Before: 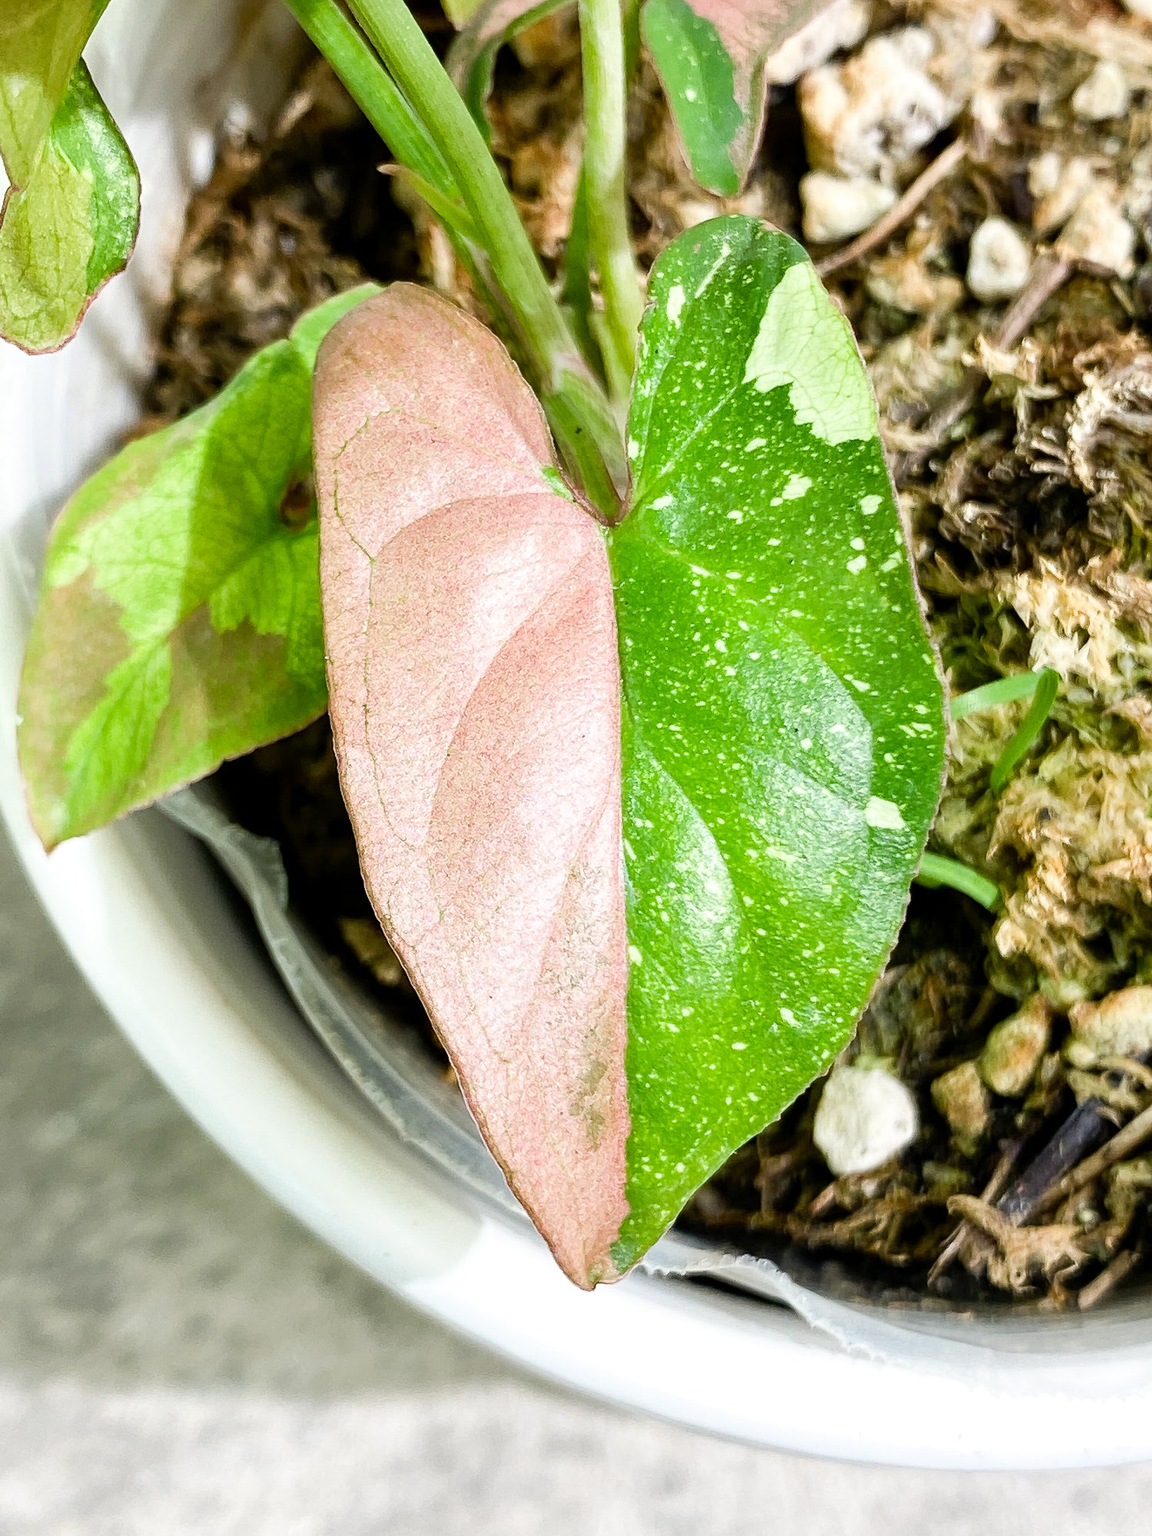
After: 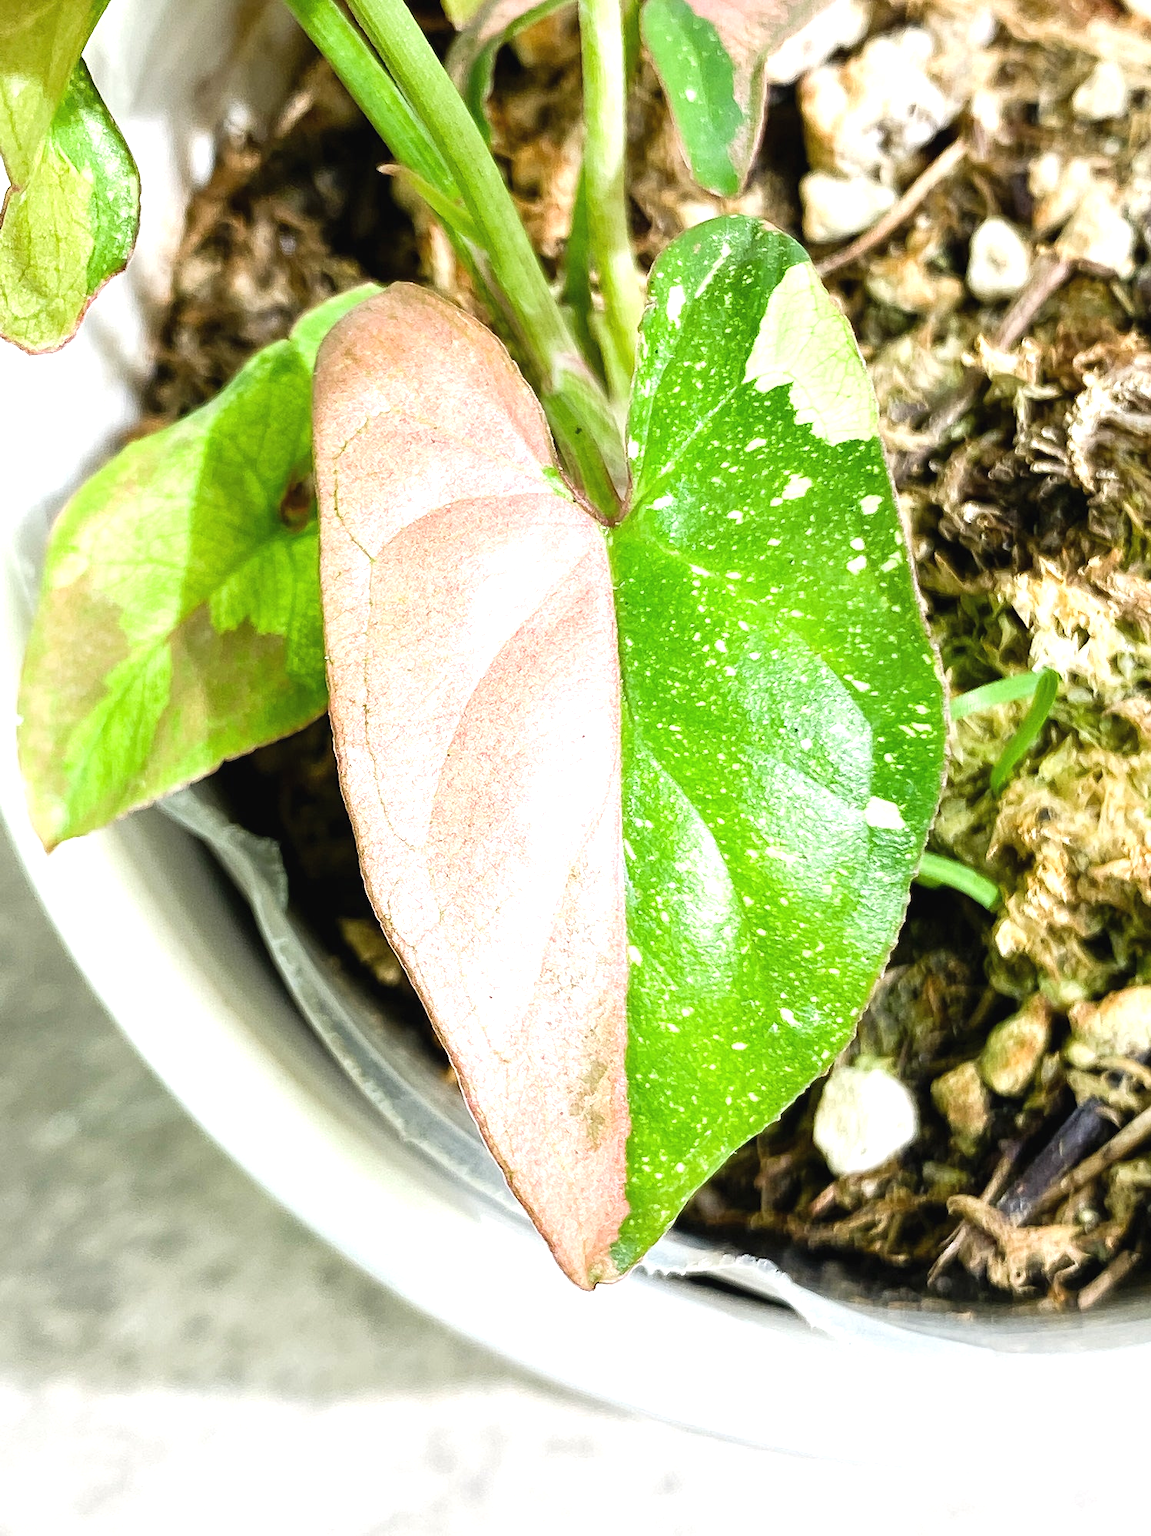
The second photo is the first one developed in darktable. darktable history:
exposure: black level correction -0.002, exposure 0.541 EV, compensate exposure bias true, compensate highlight preservation false
